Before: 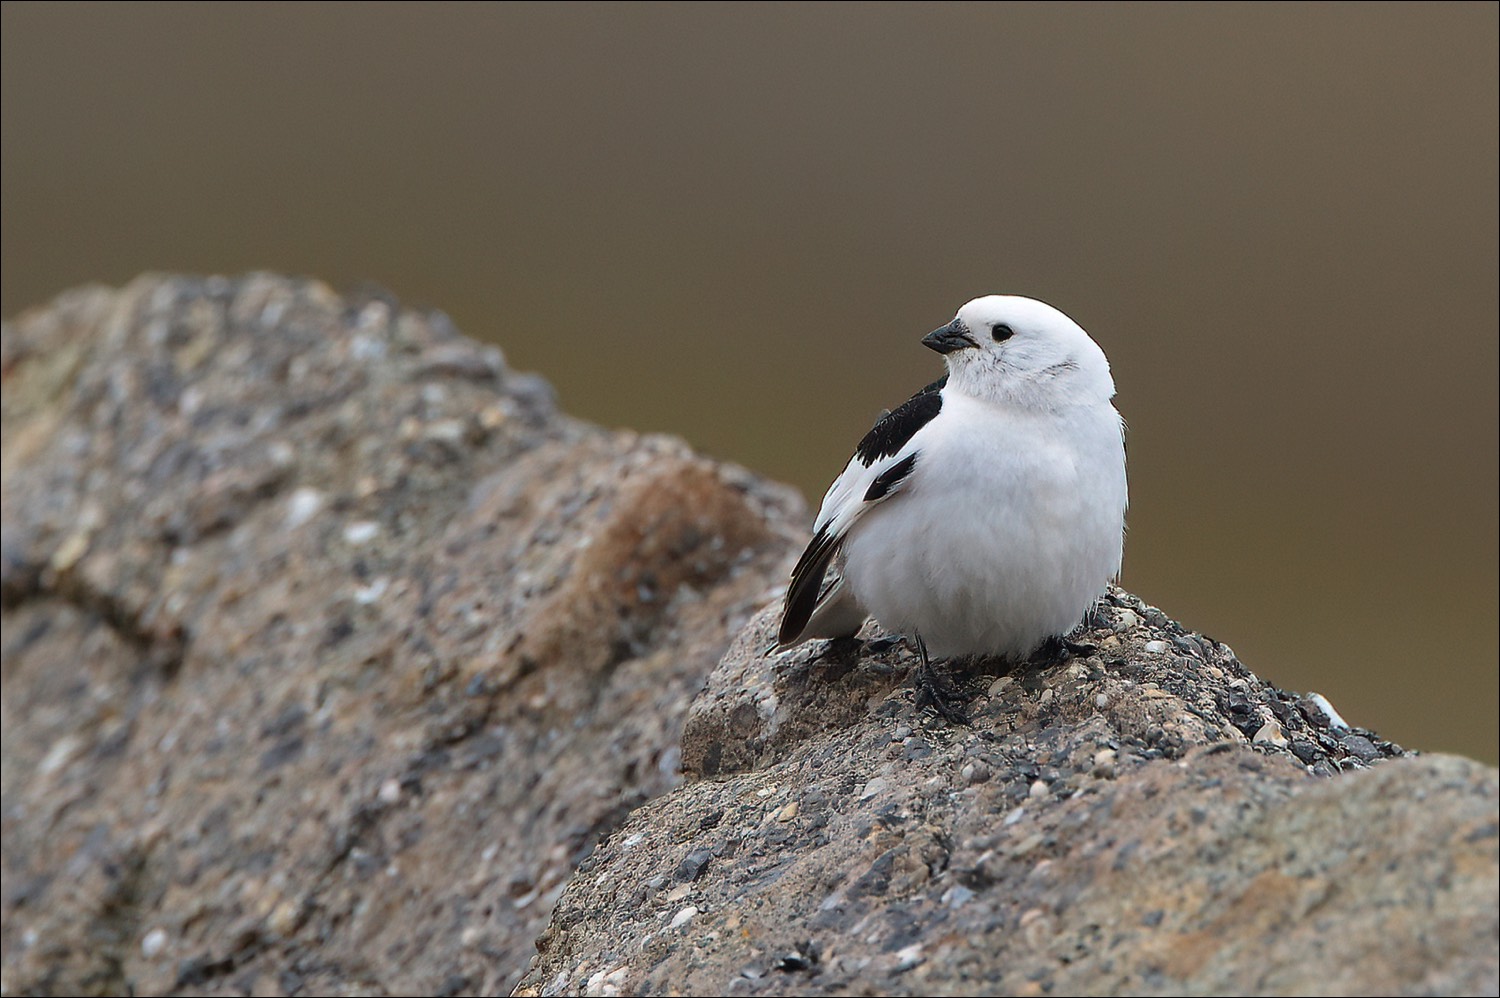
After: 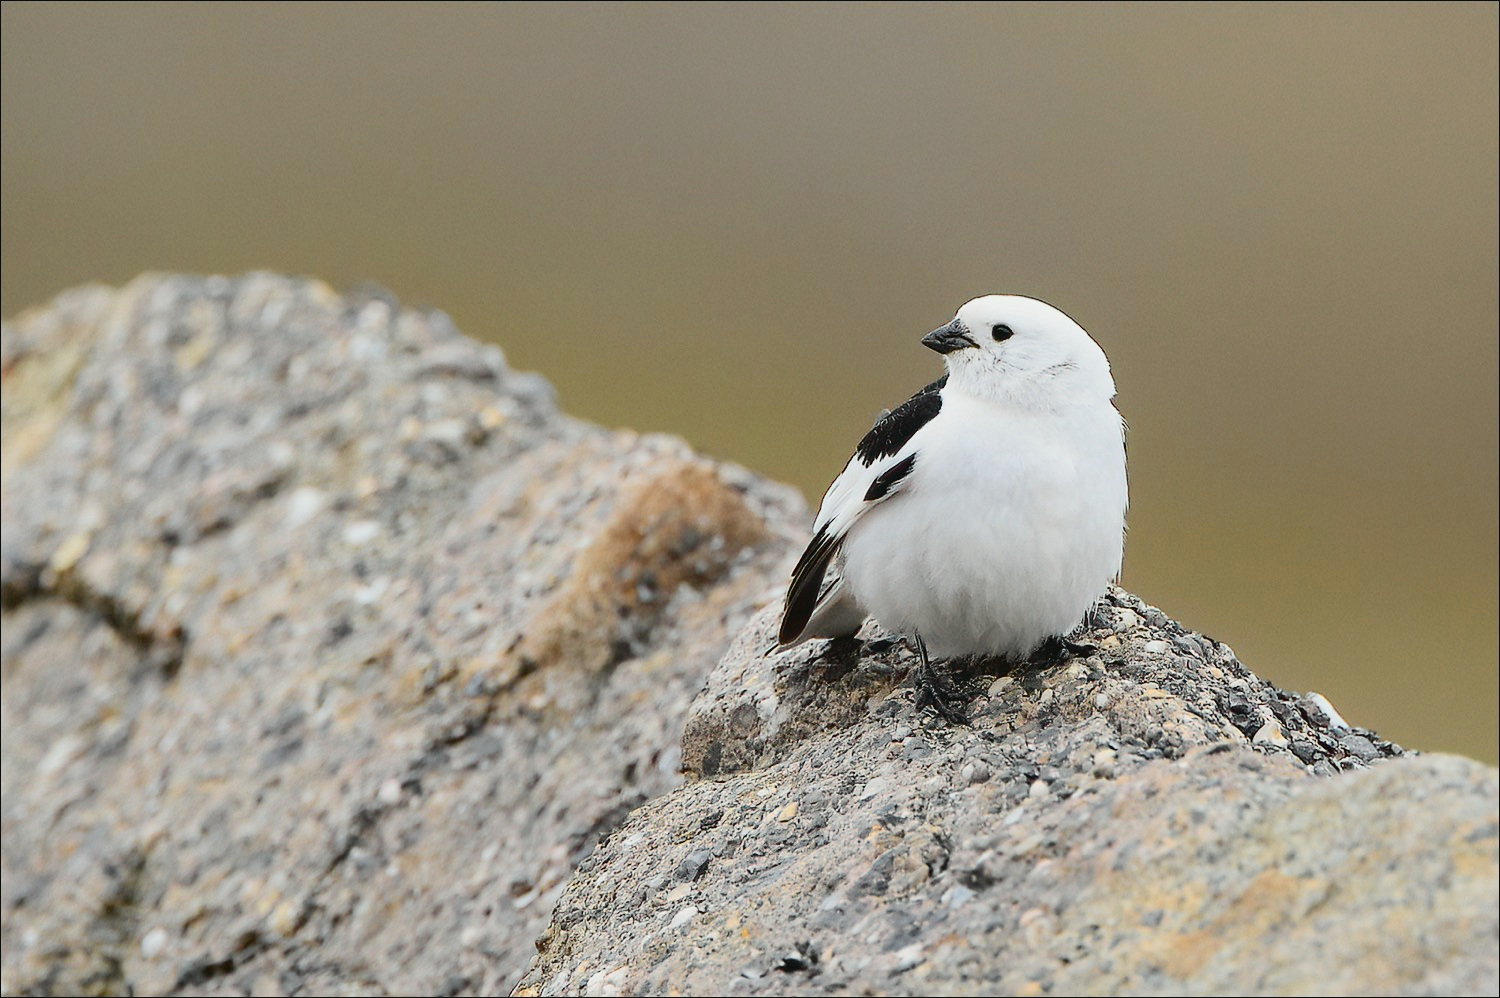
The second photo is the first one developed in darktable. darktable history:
shadows and highlights: radius 93.07, shadows -14.46, white point adjustment 0.23, highlights 31.48, compress 48.23%, highlights color adjustment 52.79%, soften with gaussian
tone curve: curves: ch0 [(0, 0.03) (0.113, 0.087) (0.207, 0.184) (0.515, 0.612) (0.712, 0.793) (1, 0.946)]; ch1 [(0, 0) (0.172, 0.123) (0.317, 0.279) (0.407, 0.401) (0.476, 0.482) (0.505, 0.499) (0.534, 0.534) (0.632, 0.645) (0.726, 0.745) (1, 1)]; ch2 [(0, 0) (0.411, 0.424) (0.476, 0.492) (0.521, 0.524) (0.541, 0.559) (0.65, 0.699) (1, 1)], color space Lab, independent channels, preserve colors none
